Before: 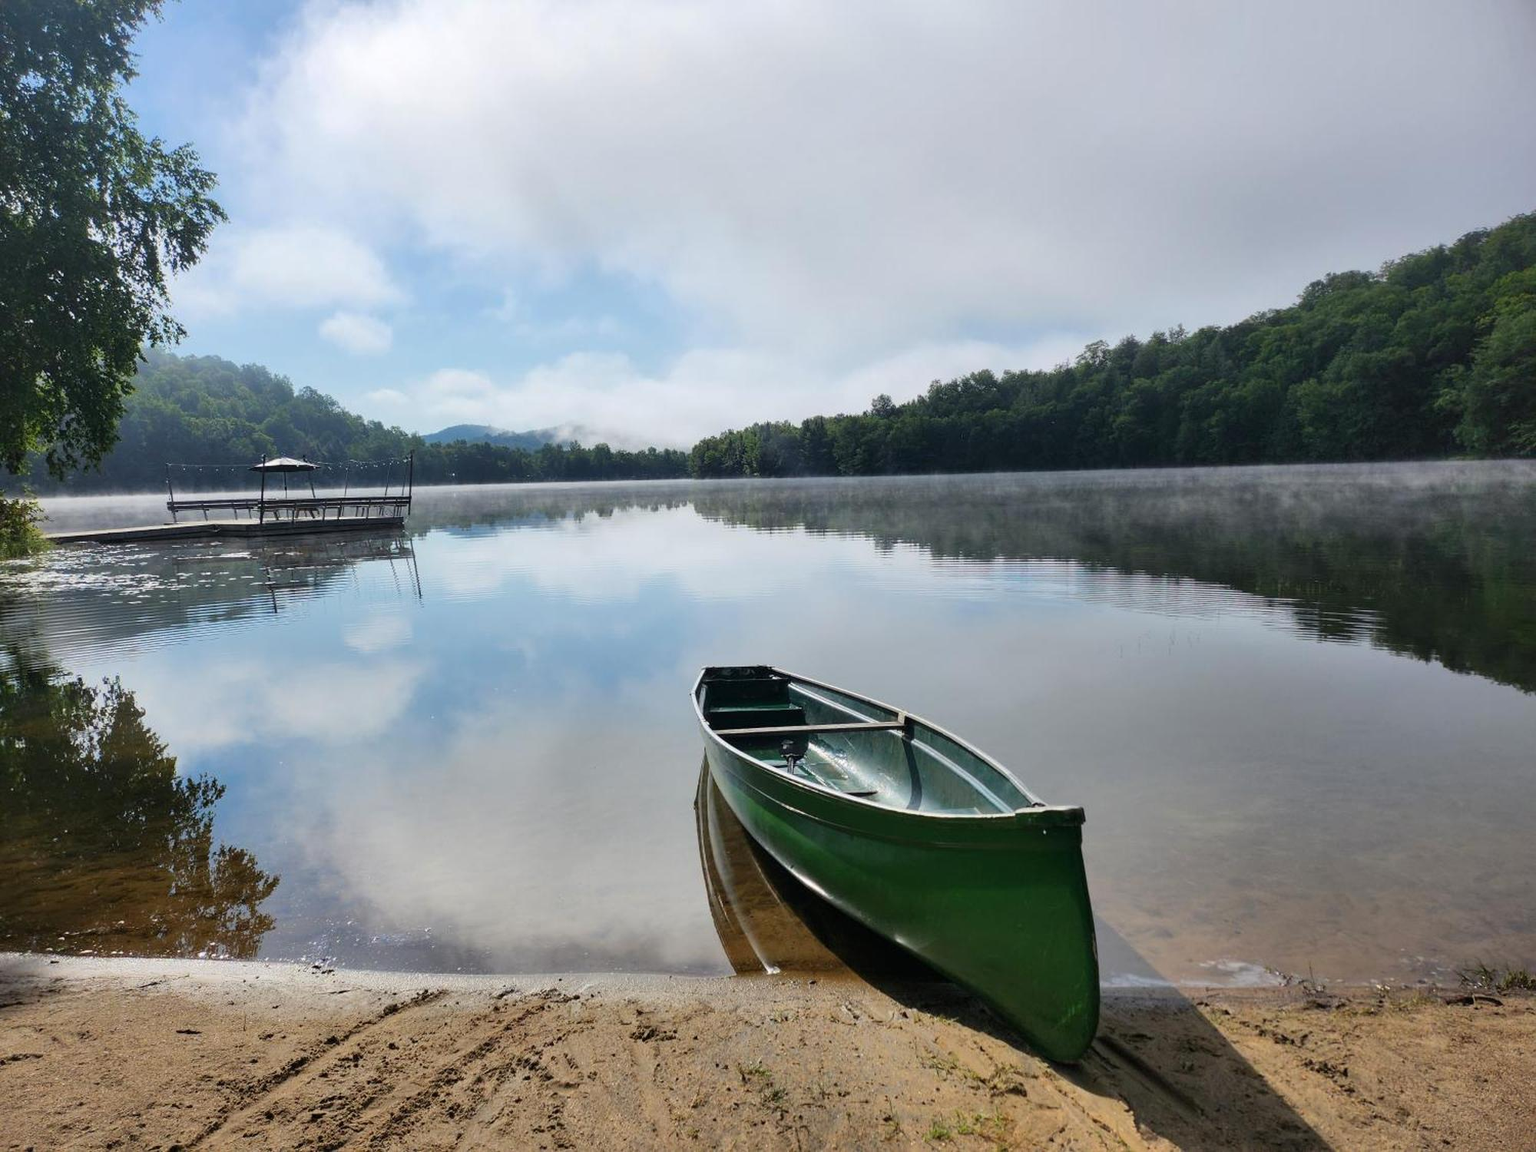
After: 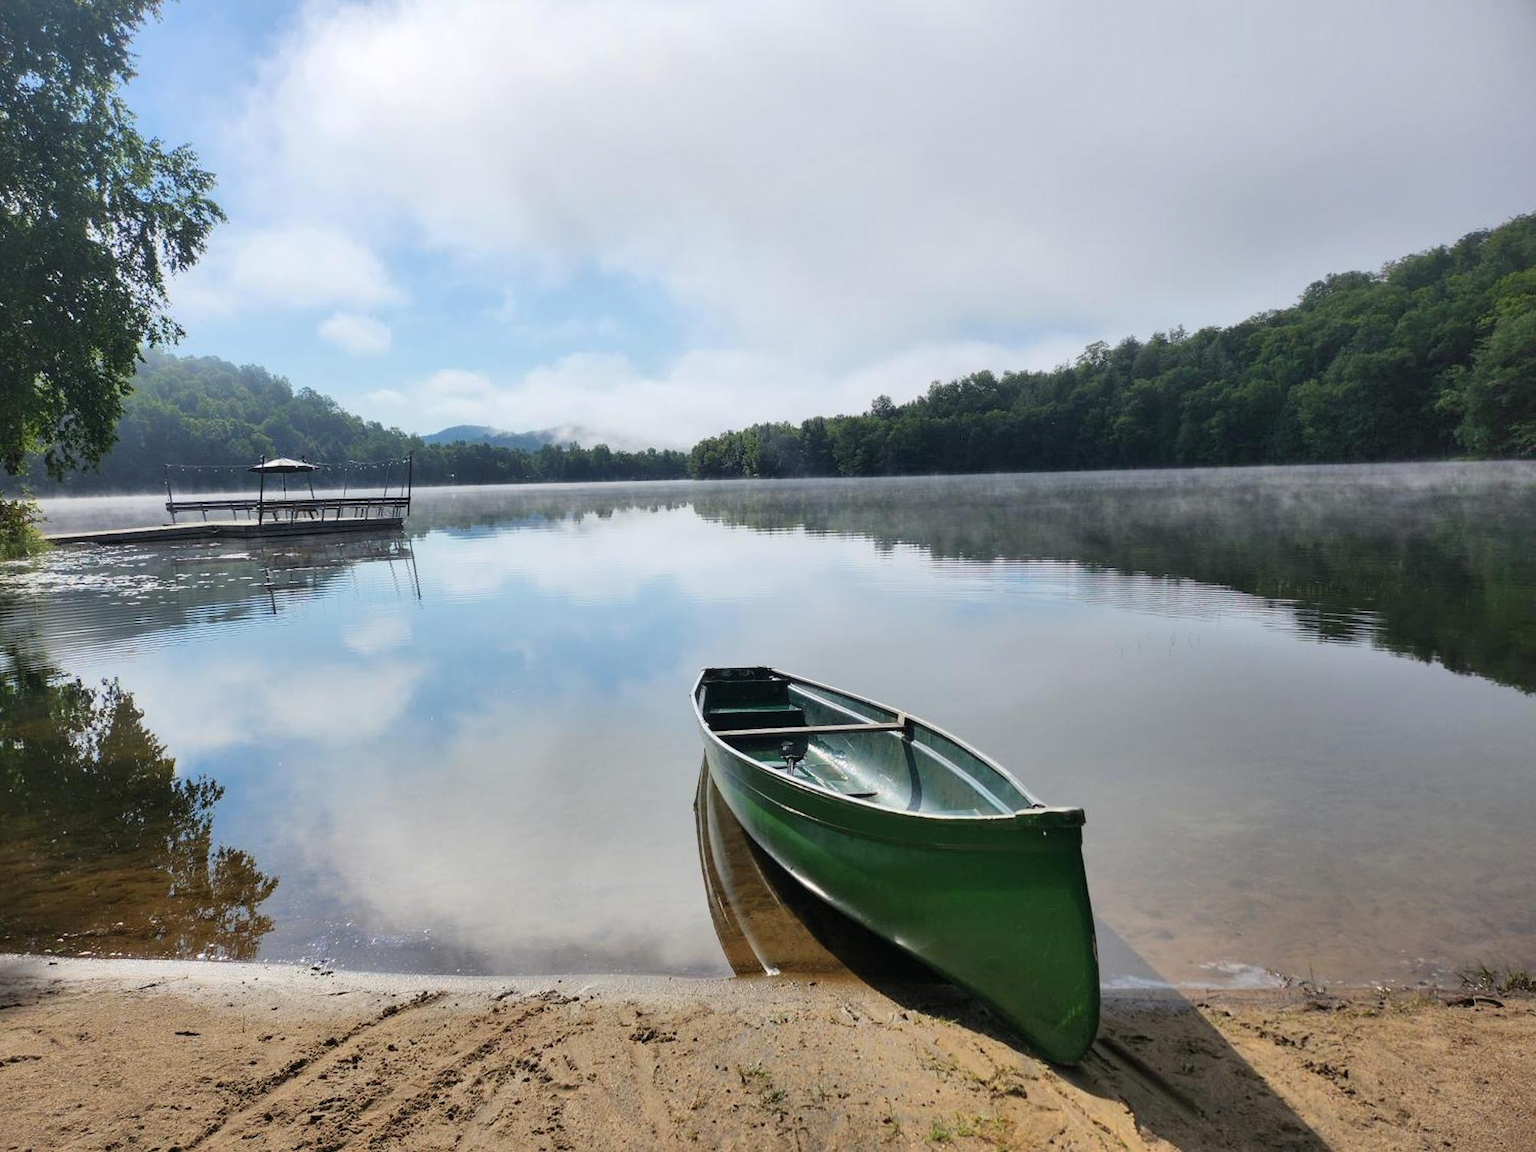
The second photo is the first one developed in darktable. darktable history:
crop: left 0.119%
contrast brightness saturation: contrast 0.05, brightness 0.059, saturation 0.005
